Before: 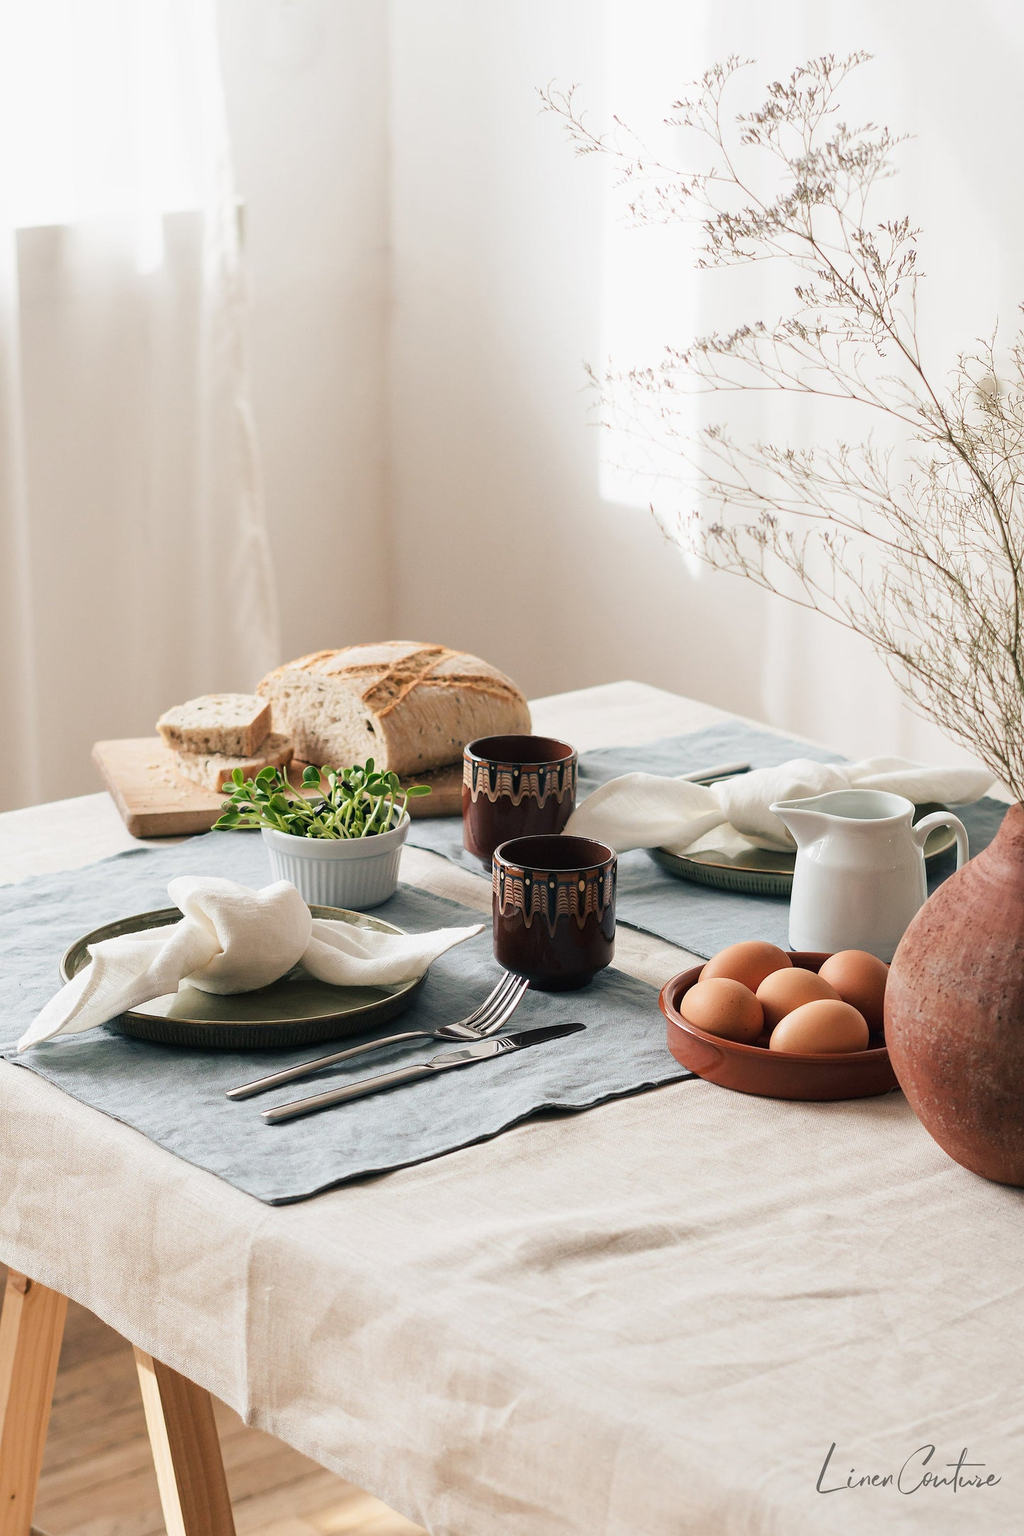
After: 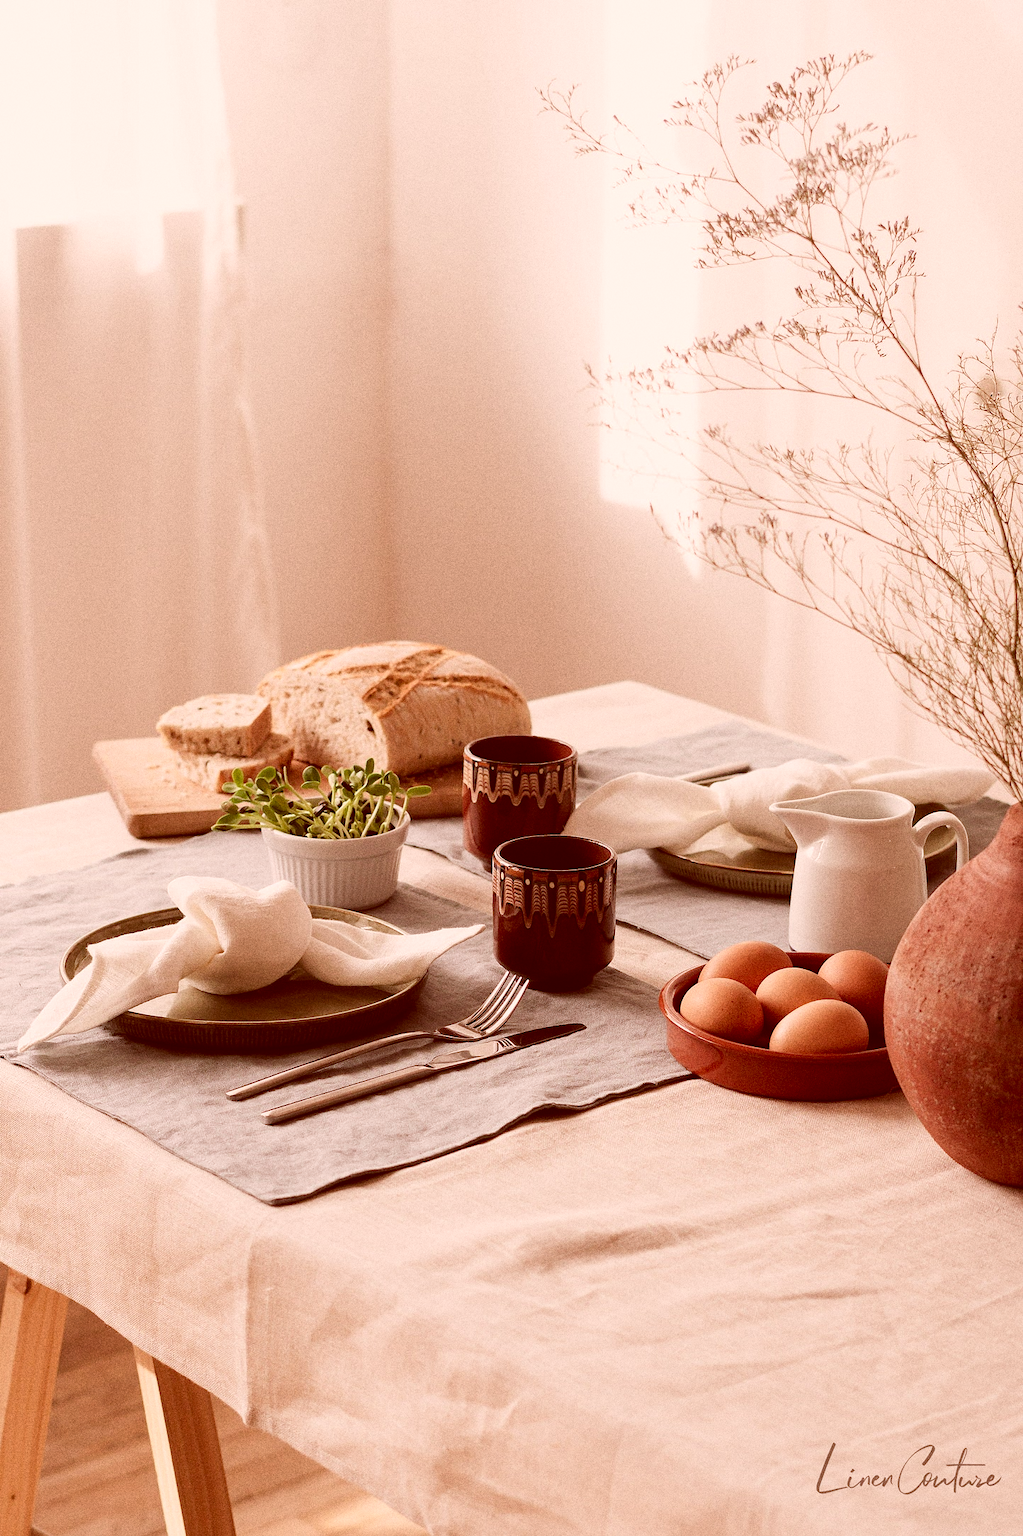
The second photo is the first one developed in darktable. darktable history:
grain: coarseness 0.09 ISO, strength 40%
color correction: highlights a* 9.03, highlights b* 8.71, shadows a* 40, shadows b* 40, saturation 0.8
